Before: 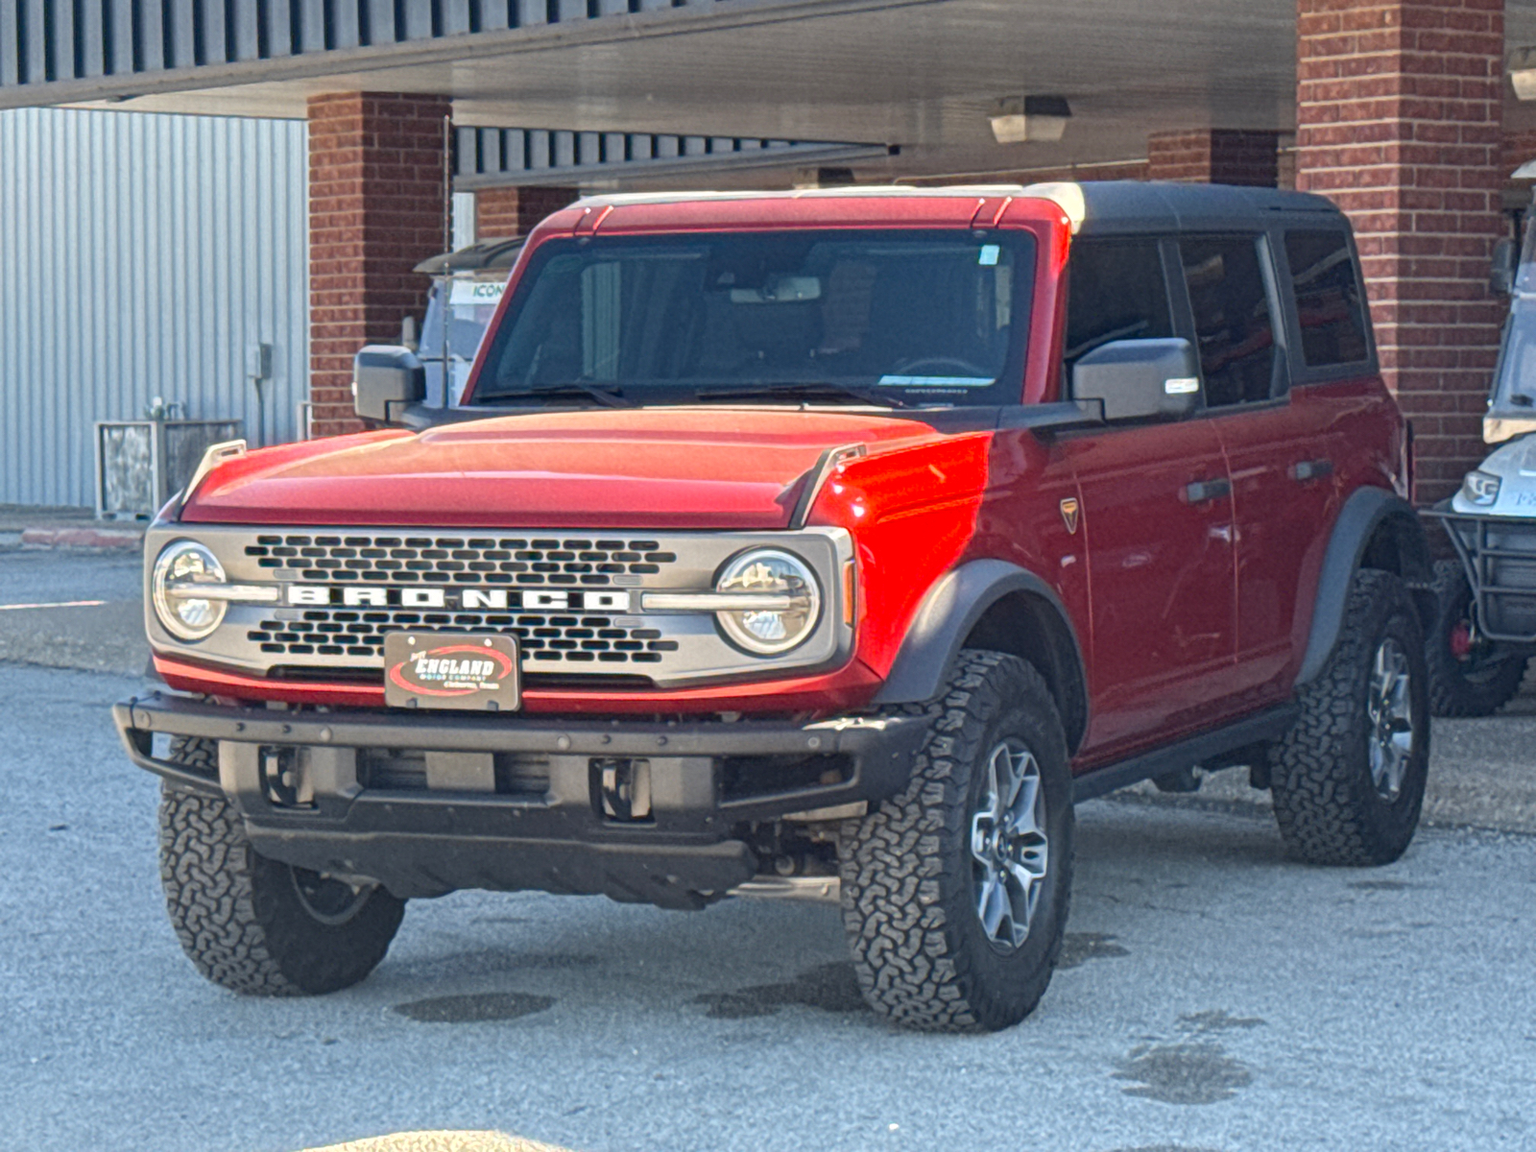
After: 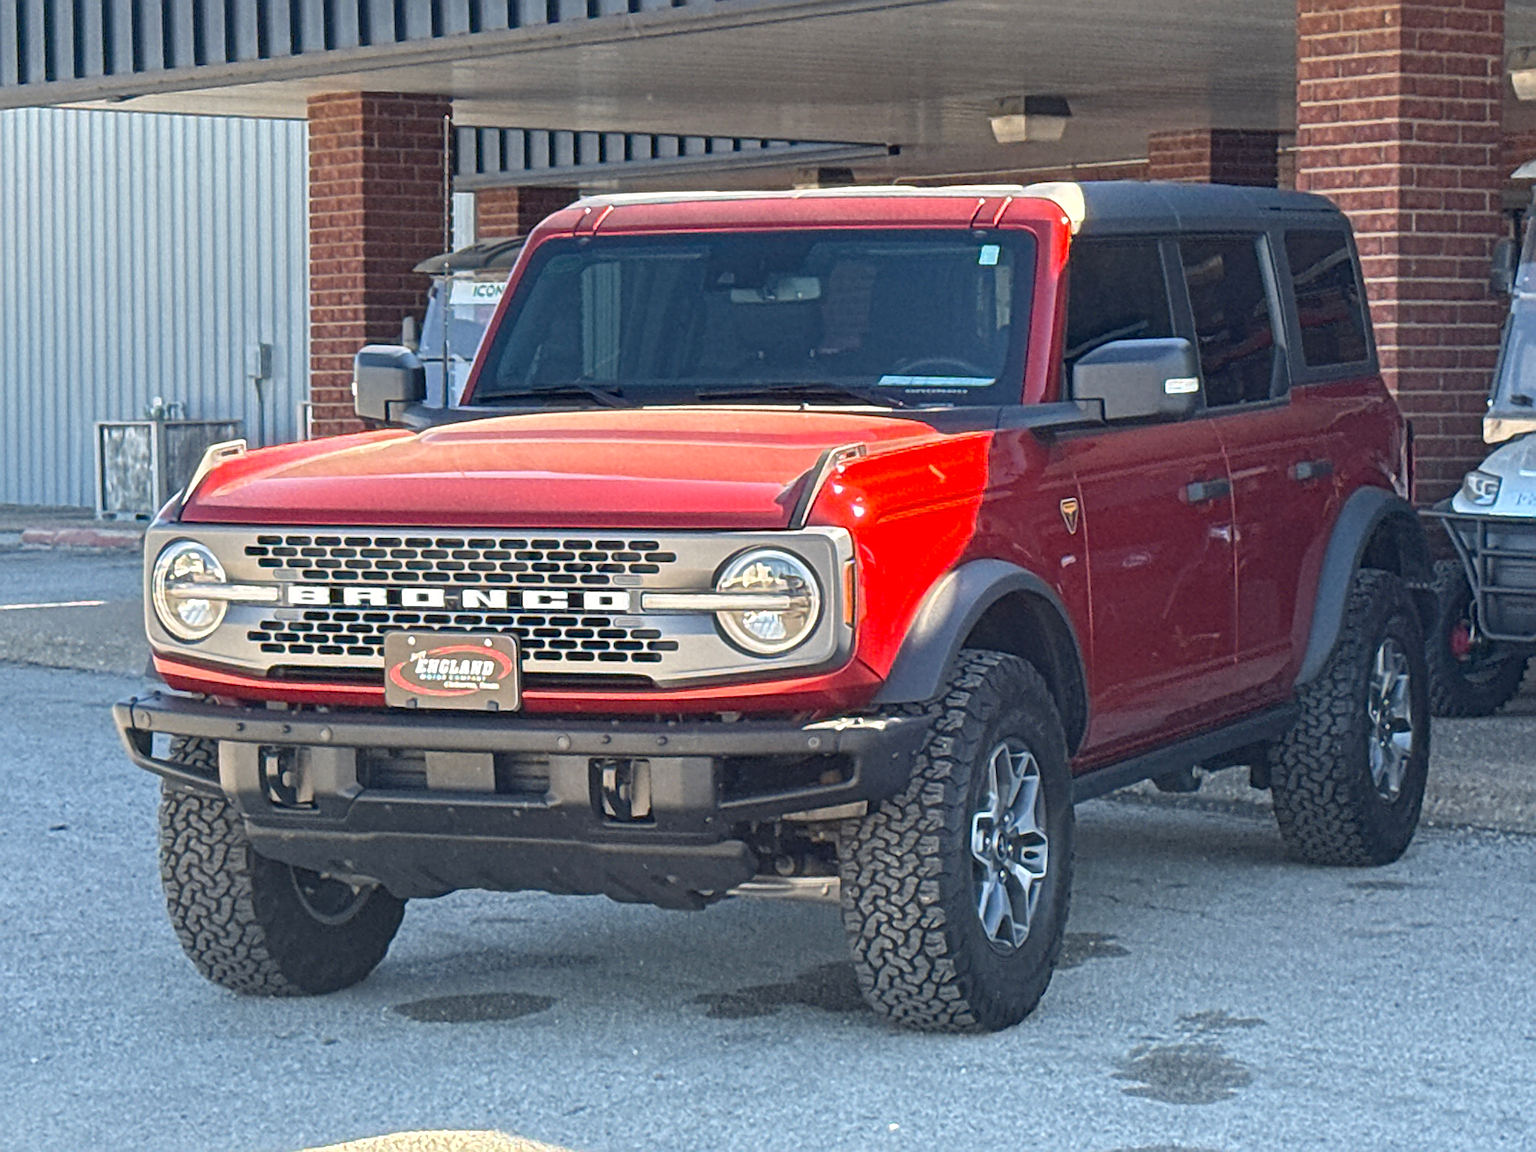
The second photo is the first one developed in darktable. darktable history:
sharpen: radius 1.378, amount 1.255, threshold 0.668
tone equalizer: on, module defaults
